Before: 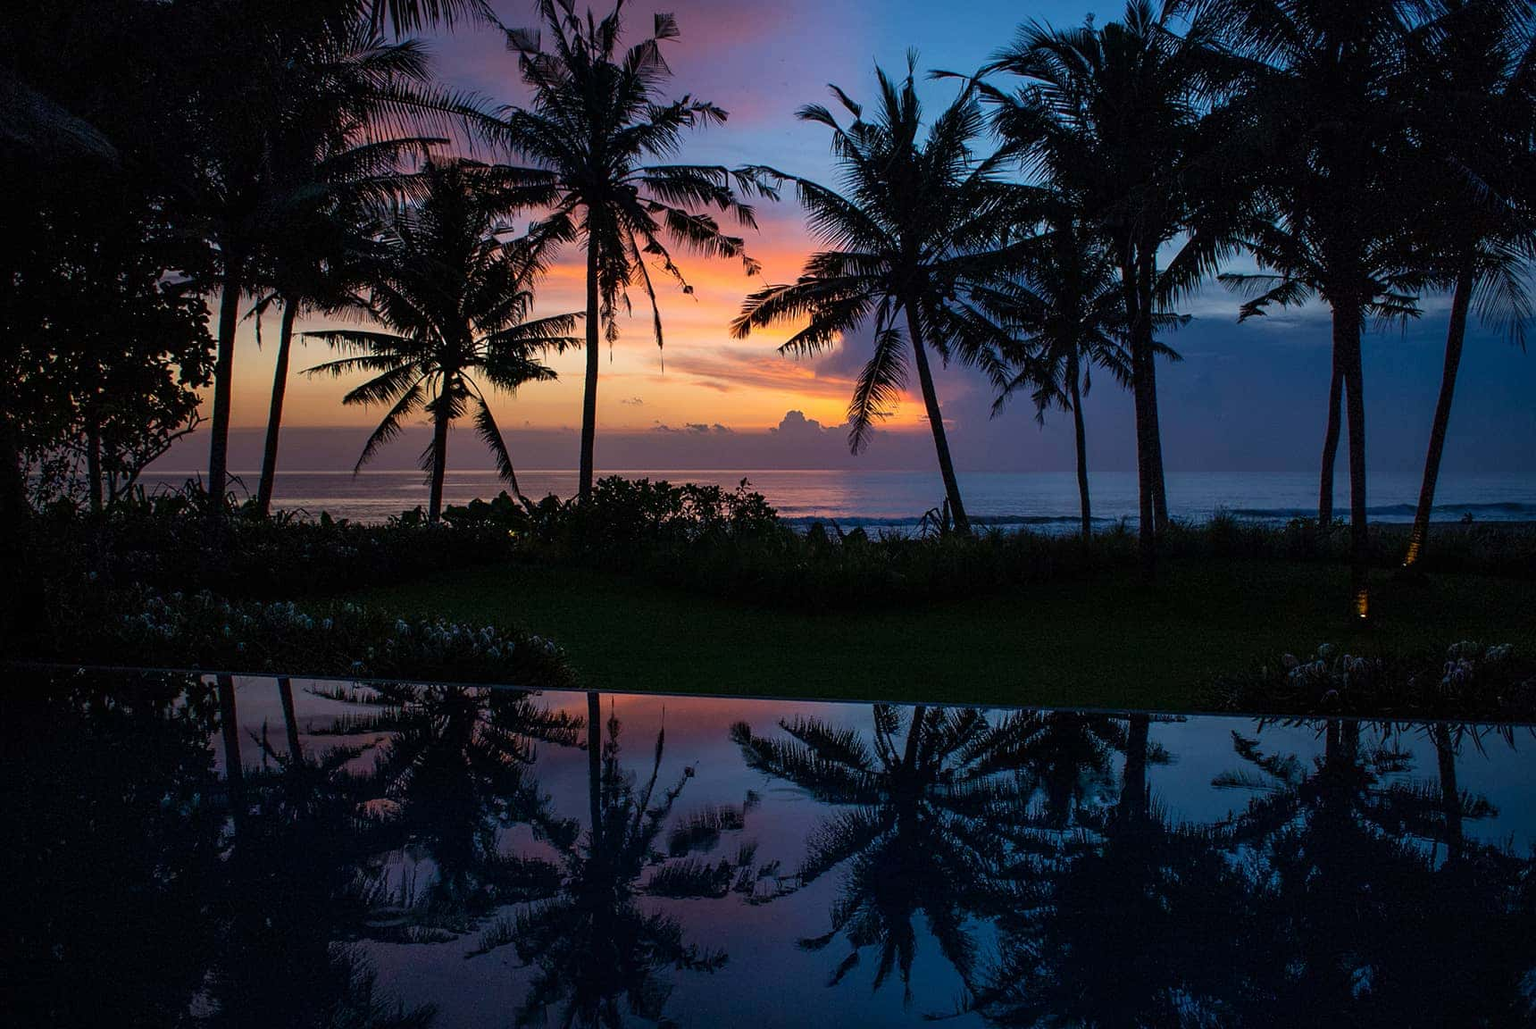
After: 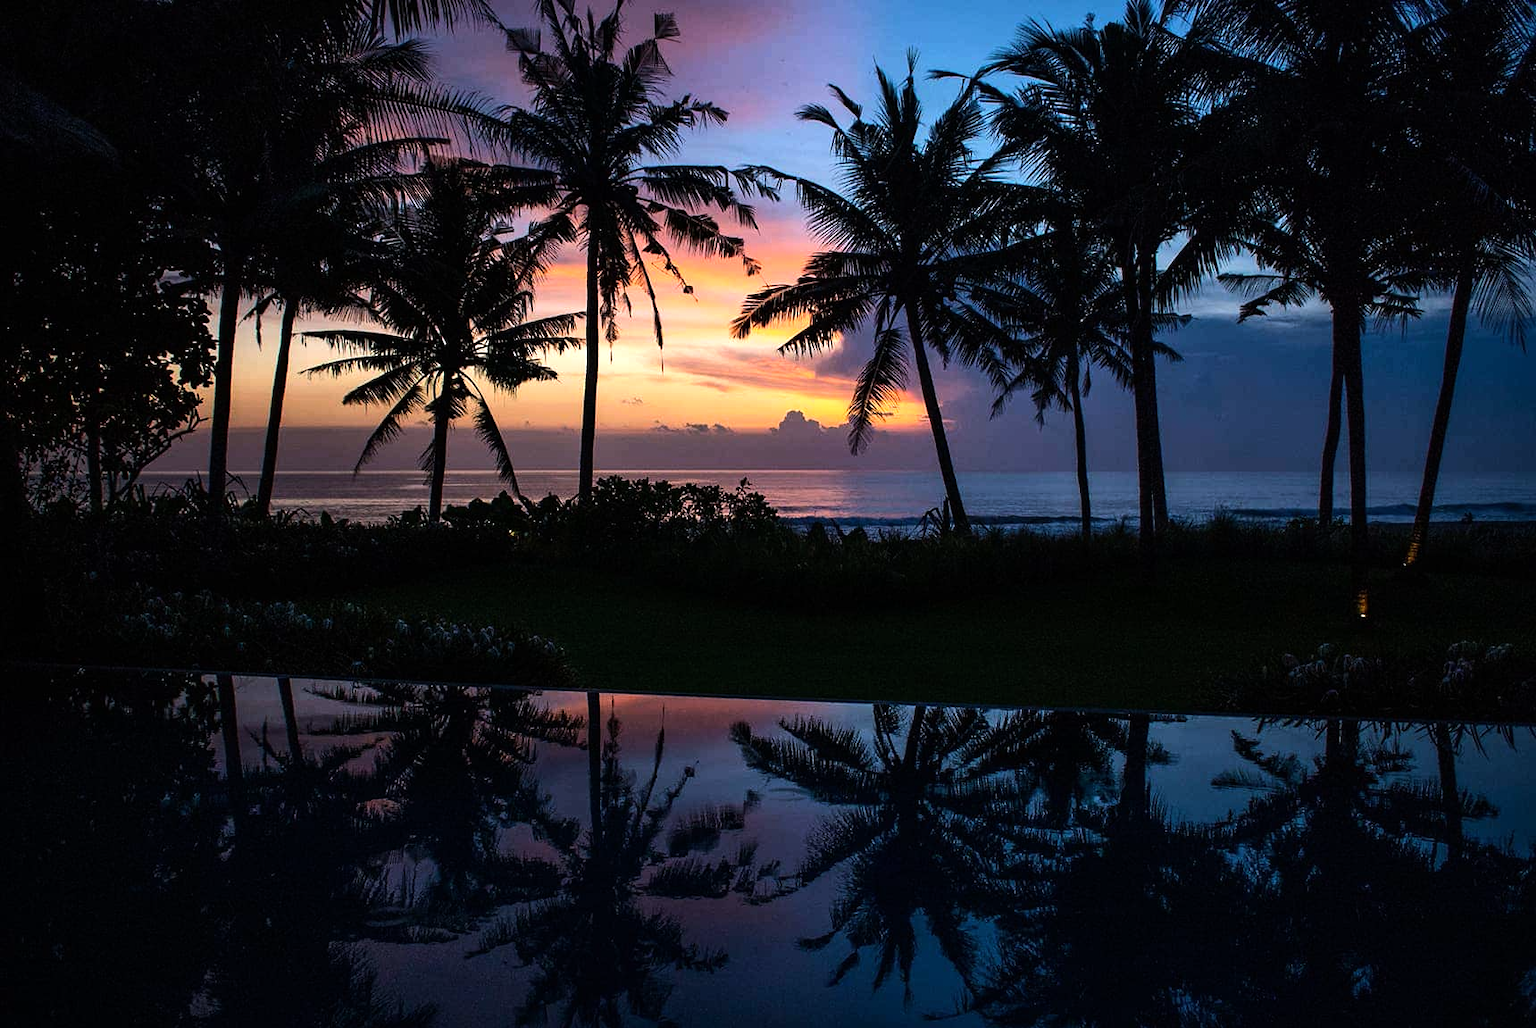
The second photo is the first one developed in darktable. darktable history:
white balance: red 1.004, blue 1.024
tone equalizer: -8 EV -0.75 EV, -7 EV -0.7 EV, -6 EV -0.6 EV, -5 EV -0.4 EV, -3 EV 0.4 EV, -2 EV 0.6 EV, -1 EV 0.7 EV, +0 EV 0.75 EV, edges refinement/feathering 500, mask exposure compensation -1.57 EV, preserve details no
